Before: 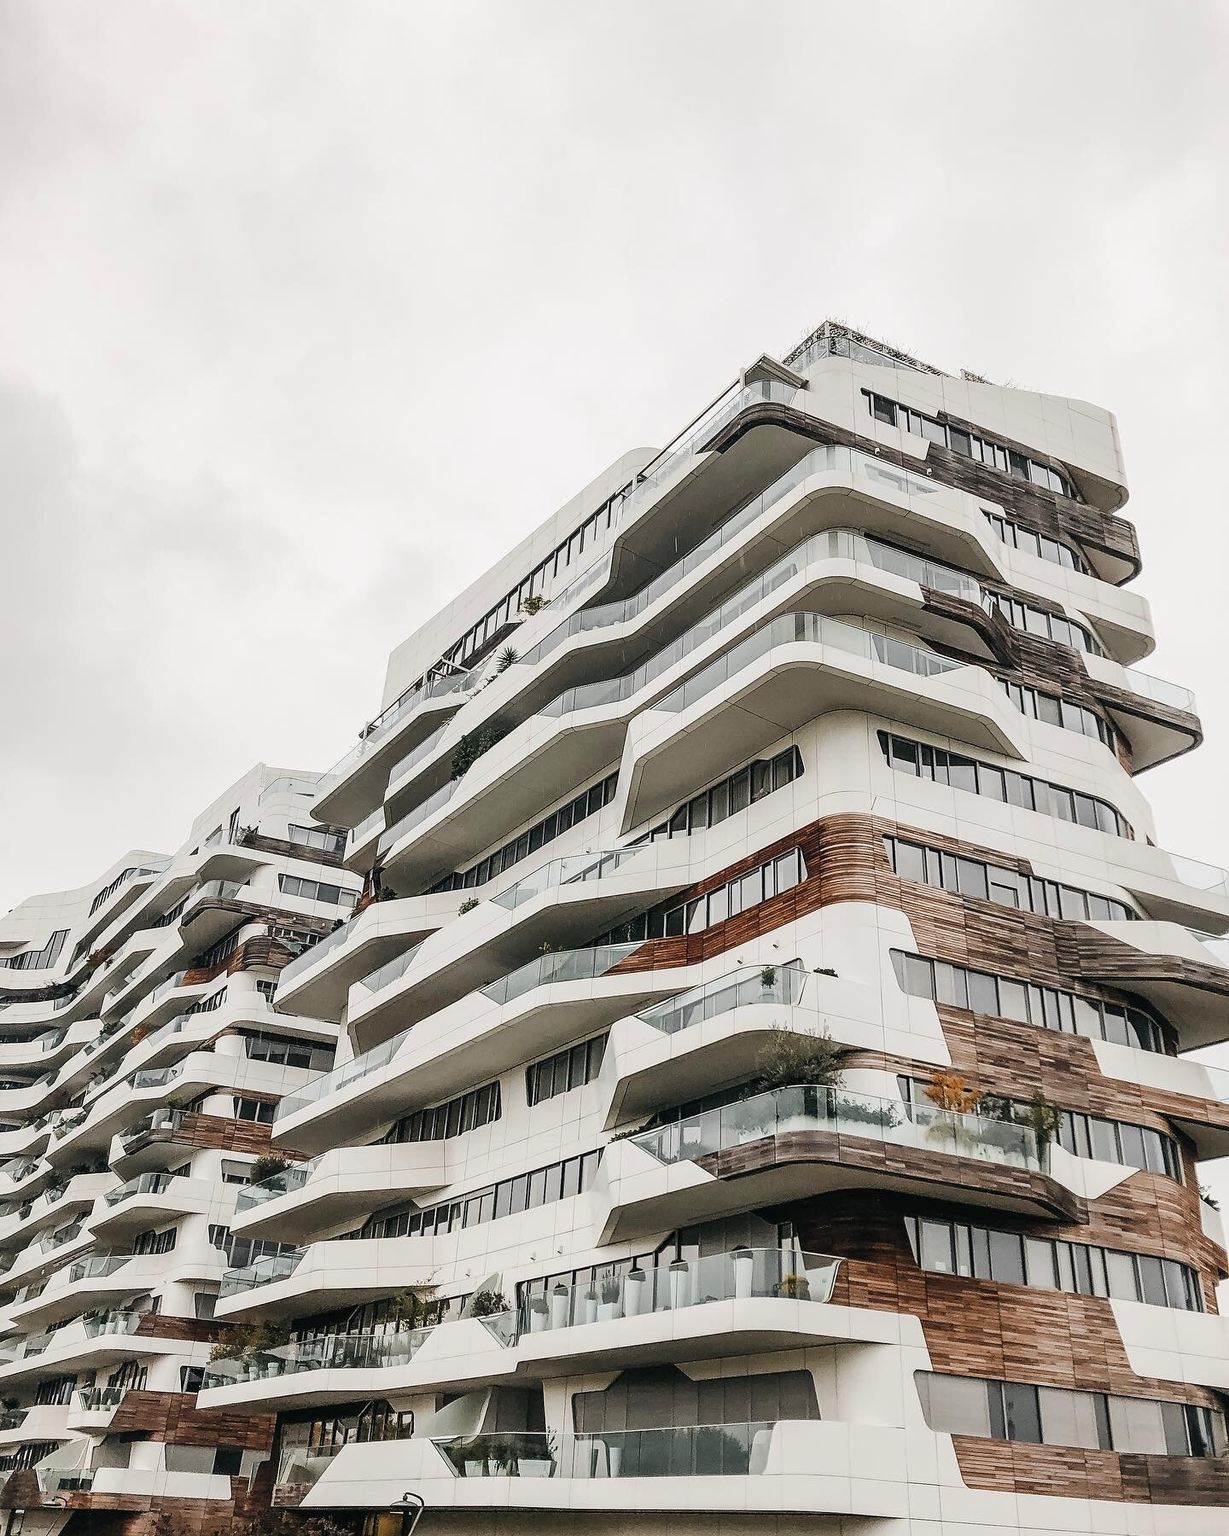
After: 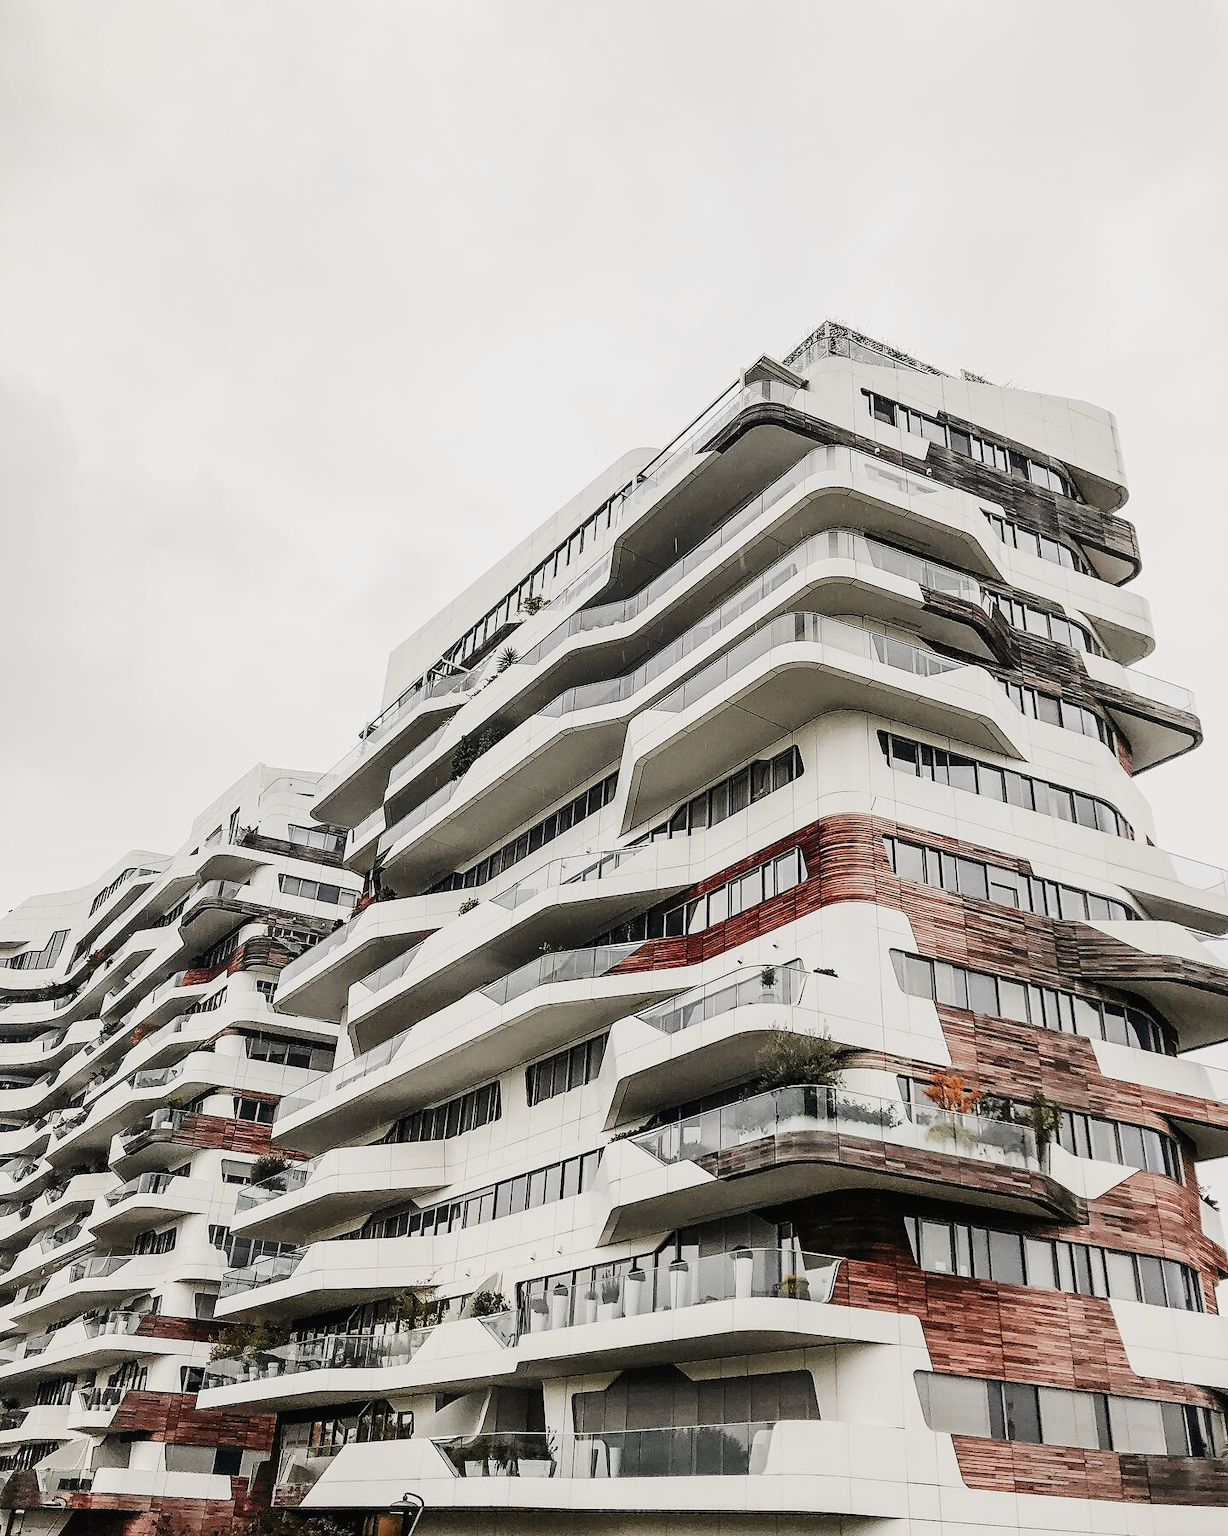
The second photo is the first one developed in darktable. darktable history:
tone curve: curves: ch0 [(0, 0) (0.087, 0.054) (0.281, 0.245) (0.506, 0.526) (0.8, 0.824) (0.994, 0.955)]; ch1 [(0, 0) (0.27, 0.195) (0.406, 0.435) (0.452, 0.474) (0.495, 0.5) (0.514, 0.508) (0.537, 0.556) (0.654, 0.689) (1, 1)]; ch2 [(0, 0) (0.269, 0.299) (0.459, 0.441) (0.498, 0.499) (0.523, 0.52) (0.551, 0.549) (0.633, 0.625) (0.659, 0.681) (0.718, 0.764) (1, 1)], color space Lab, independent channels, preserve colors none
